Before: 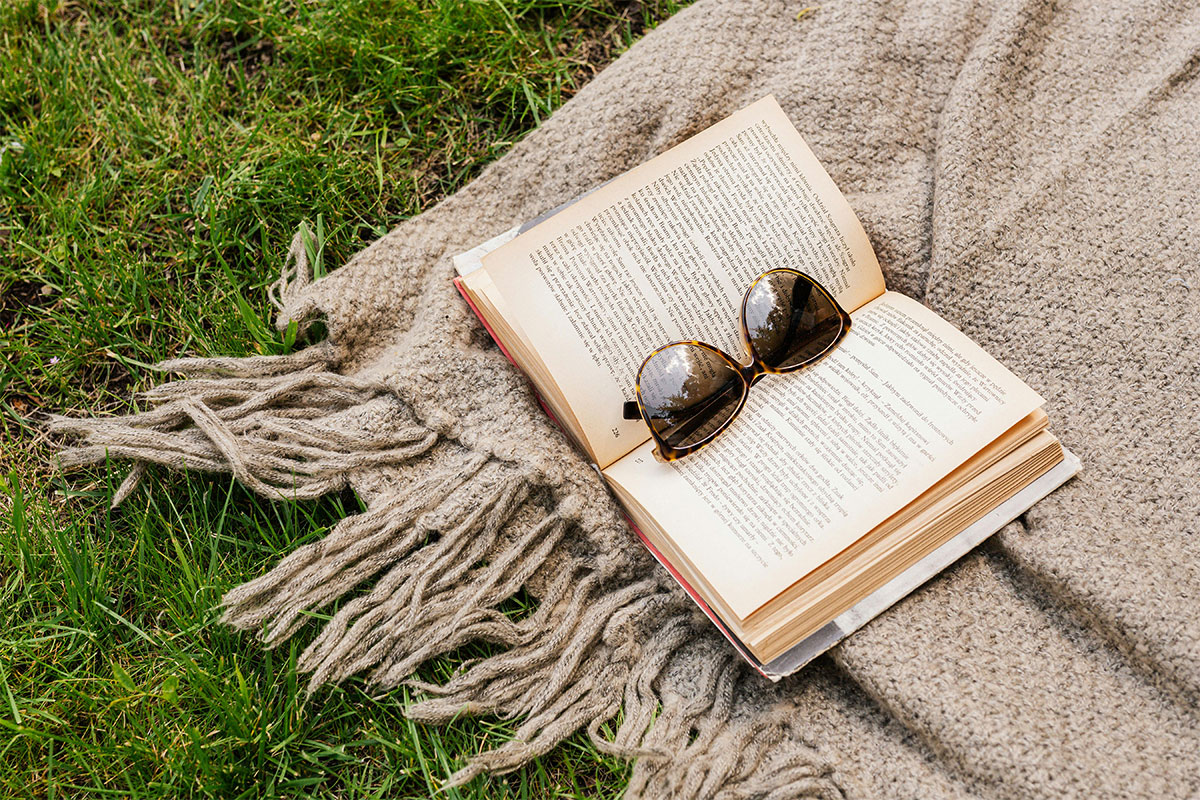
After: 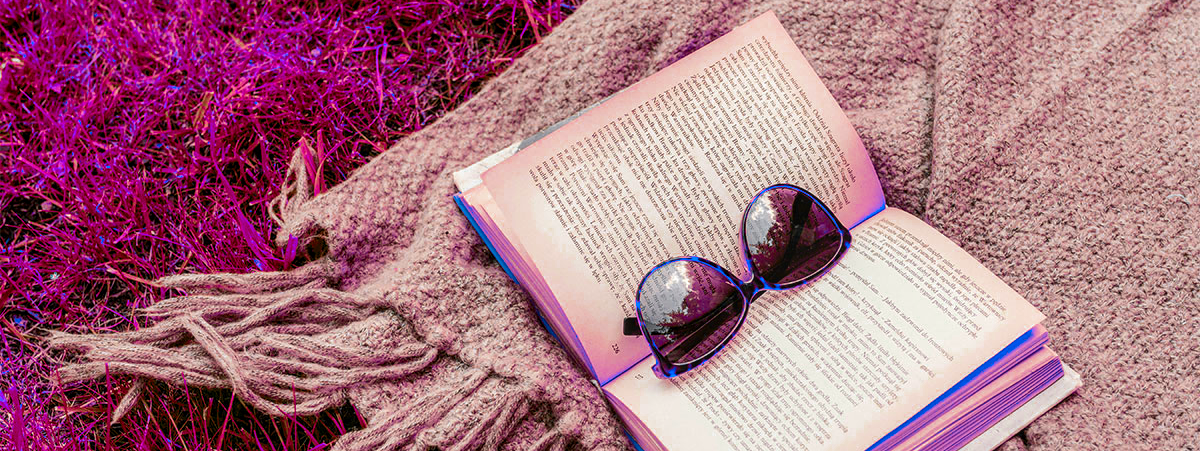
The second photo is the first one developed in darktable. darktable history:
local contrast: detail 130%
color zones: curves: ch0 [(0.826, 0.353)]; ch1 [(0.242, 0.647) (0.889, 0.342)]; ch2 [(0.246, 0.089) (0.969, 0.068)], mix 25.37%
contrast brightness saturation: contrast 0.09, saturation 0.273
crop and rotate: top 10.586%, bottom 32.998%
